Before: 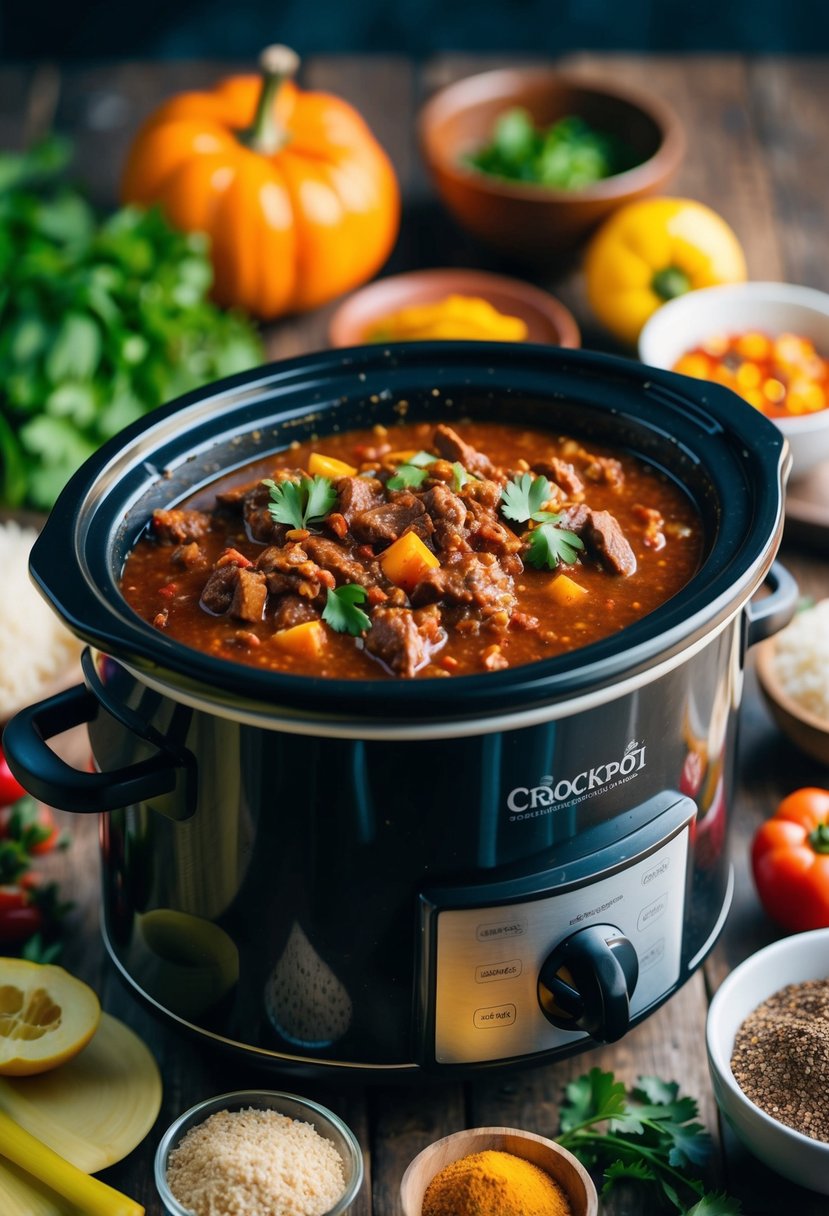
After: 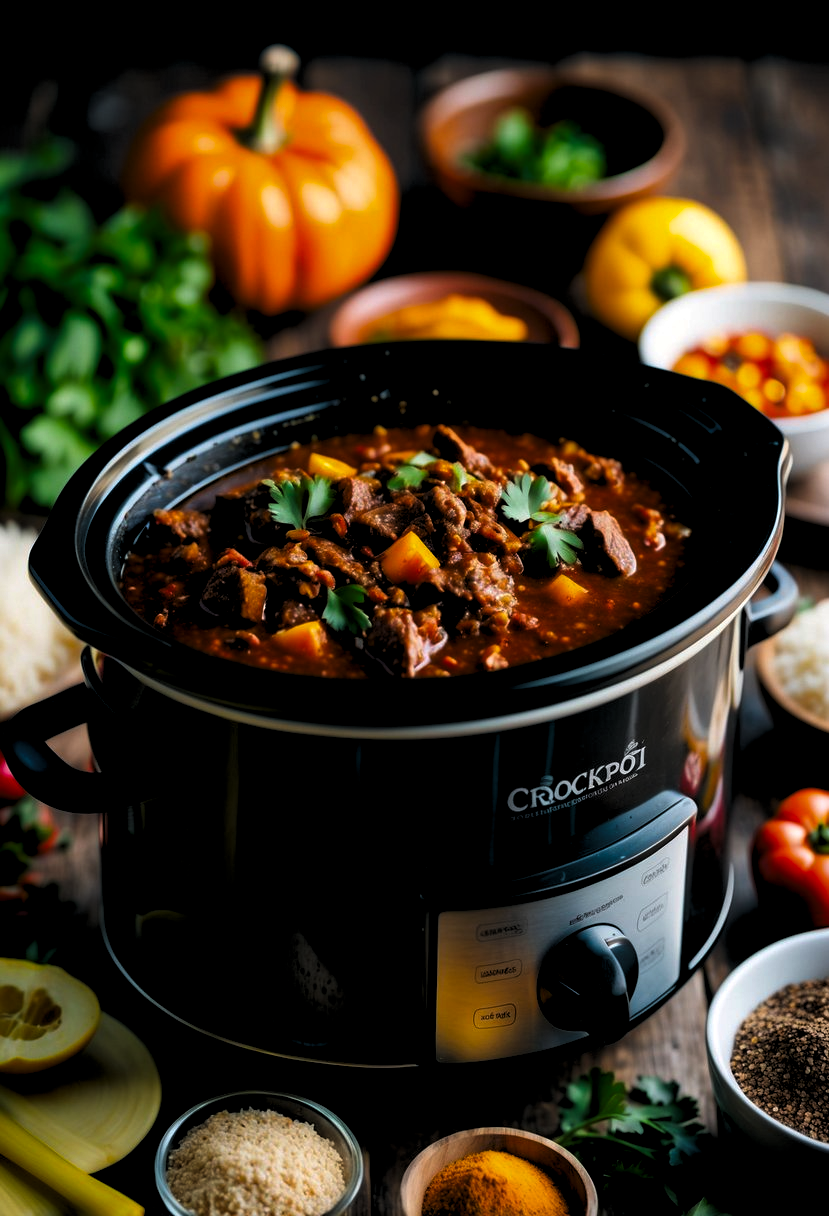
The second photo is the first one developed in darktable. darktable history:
rgb levels: levels [[0.029, 0.461, 0.922], [0, 0.5, 1], [0, 0.5, 1]]
levels: levels [0, 0.618, 1]
contrast brightness saturation: saturation 0.5
